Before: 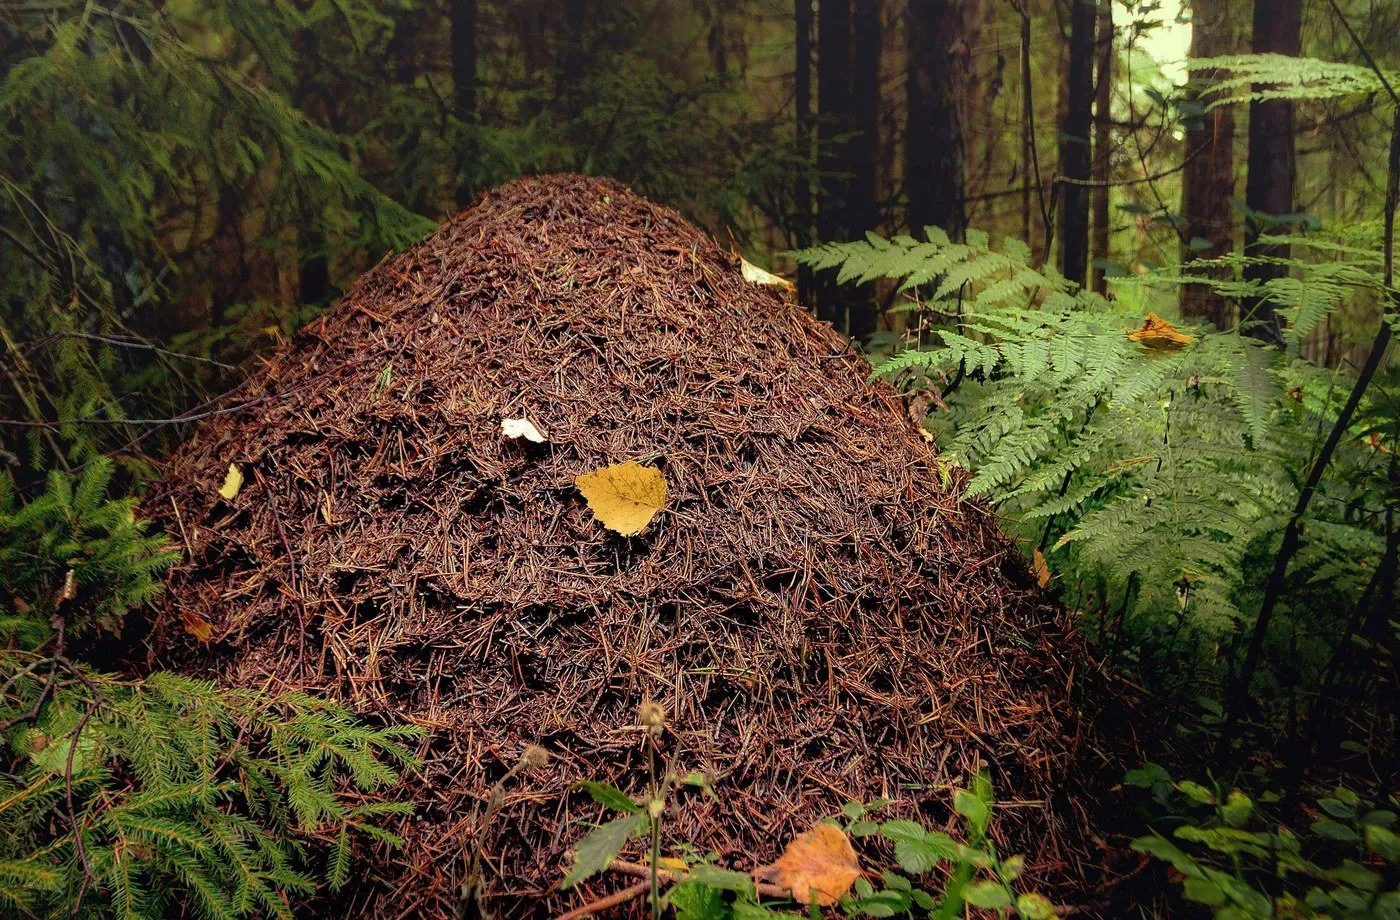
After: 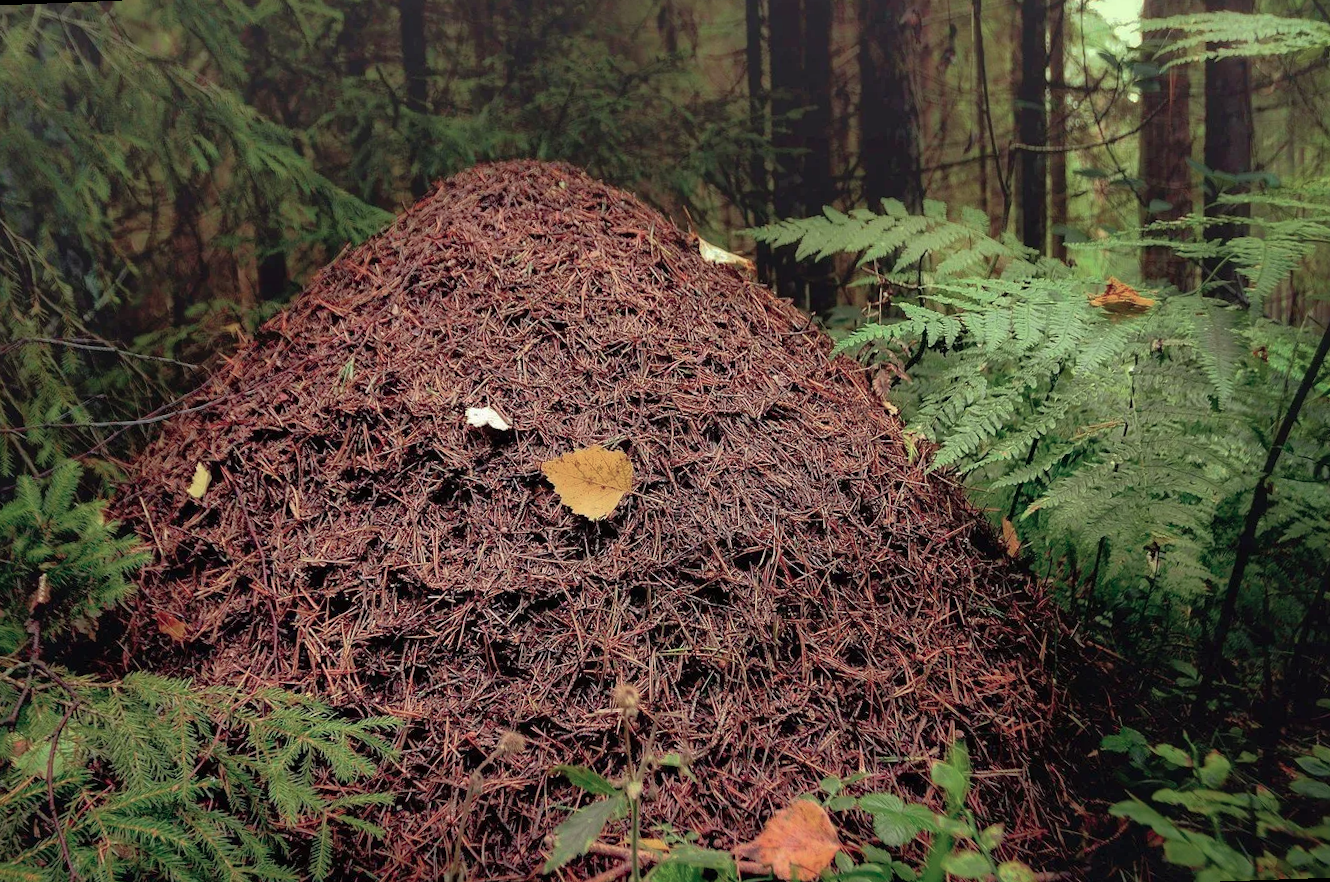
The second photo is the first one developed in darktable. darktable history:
levels: mode automatic, gray 50.8%
color contrast: blue-yellow contrast 0.7
shadows and highlights: on, module defaults
rotate and perspective: rotation -2.12°, lens shift (vertical) 0.009, lens shift (horizontal) -0.008, automatic cropping original format, crop left 0.036, crop right 0.964, crop top 0.05, crop bottom 0.959
